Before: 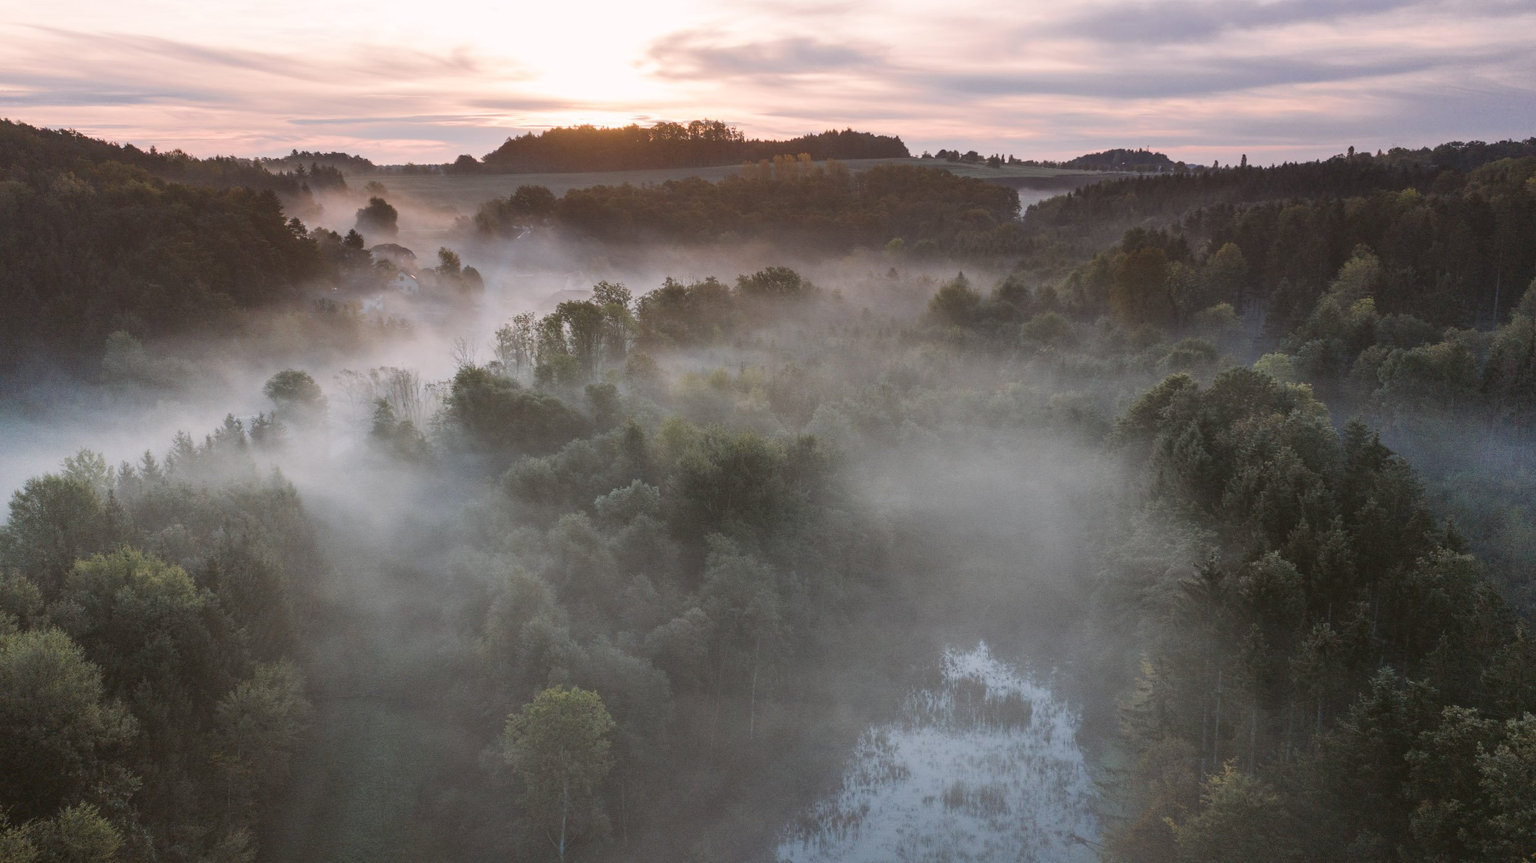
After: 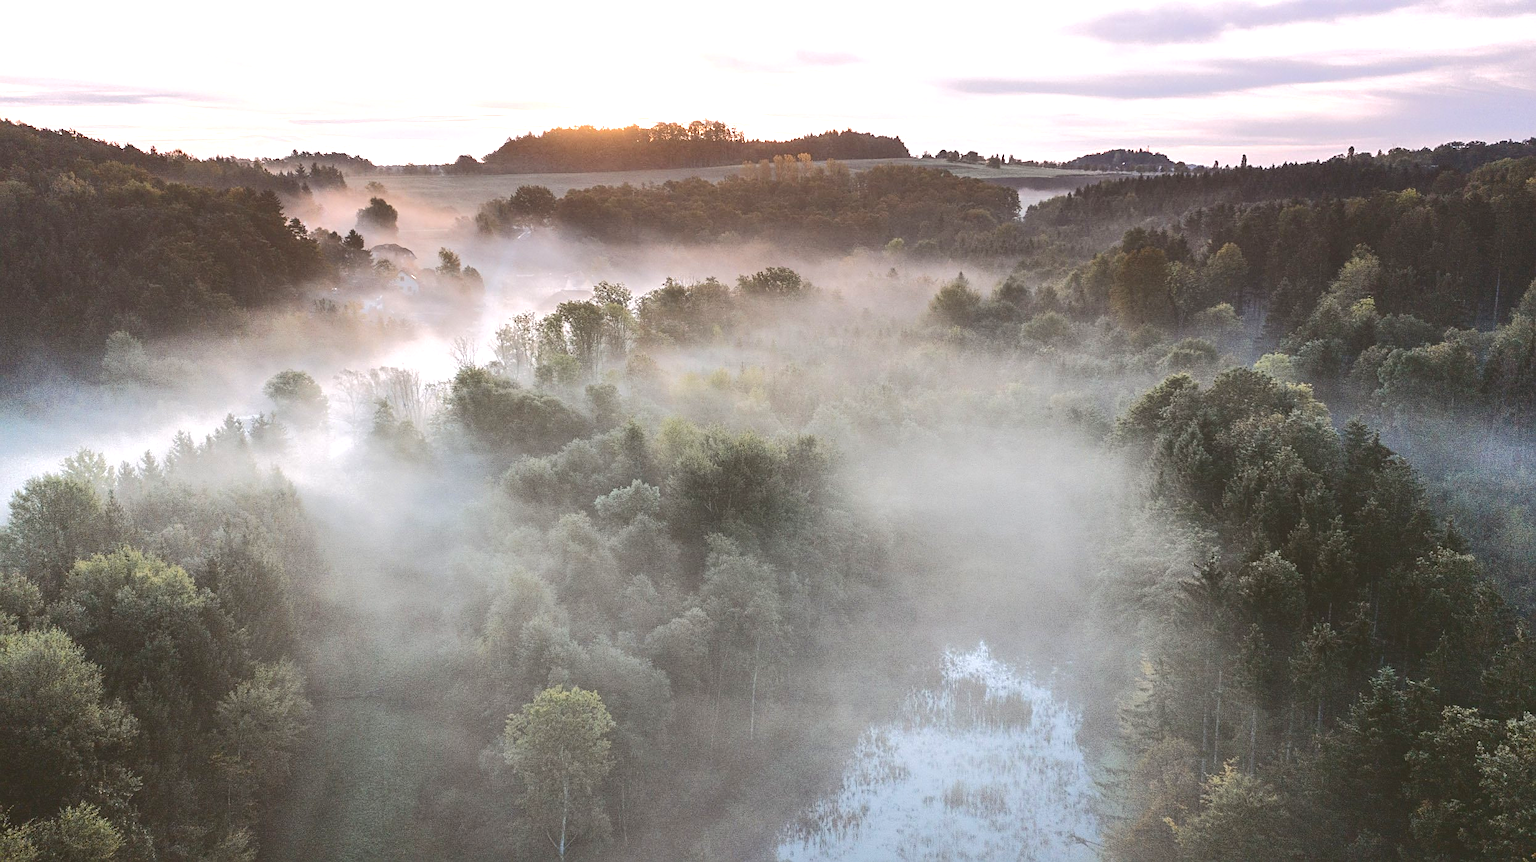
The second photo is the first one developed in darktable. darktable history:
tone equalizer: on, module defaults
sharpen: on, module defaults
exposure: exposure 0.697 EV, compensate exposure bias true, compensate highlight preservation false
tone curve: curves: ch0 [(0, 0) (0.003, 0.15) (0.011, 0.151) (0.025, 0.15) (0.044, 0.15) (0.069, 0.151) (0.1, 0.153) (0.136, 0.16) (0.177, 0.183) (0.224, 0.21) (0.277, 0.253) (0.335, 0.309) (0.399, 0.389) (0.468, 0.479) (0.543, 0.58) (0.623, 0.677) (0.709, 0.747) (0.801, 0.808) (0.898, 0.87) (1, 1)], color space Lab, independent channels, preserve colors none
